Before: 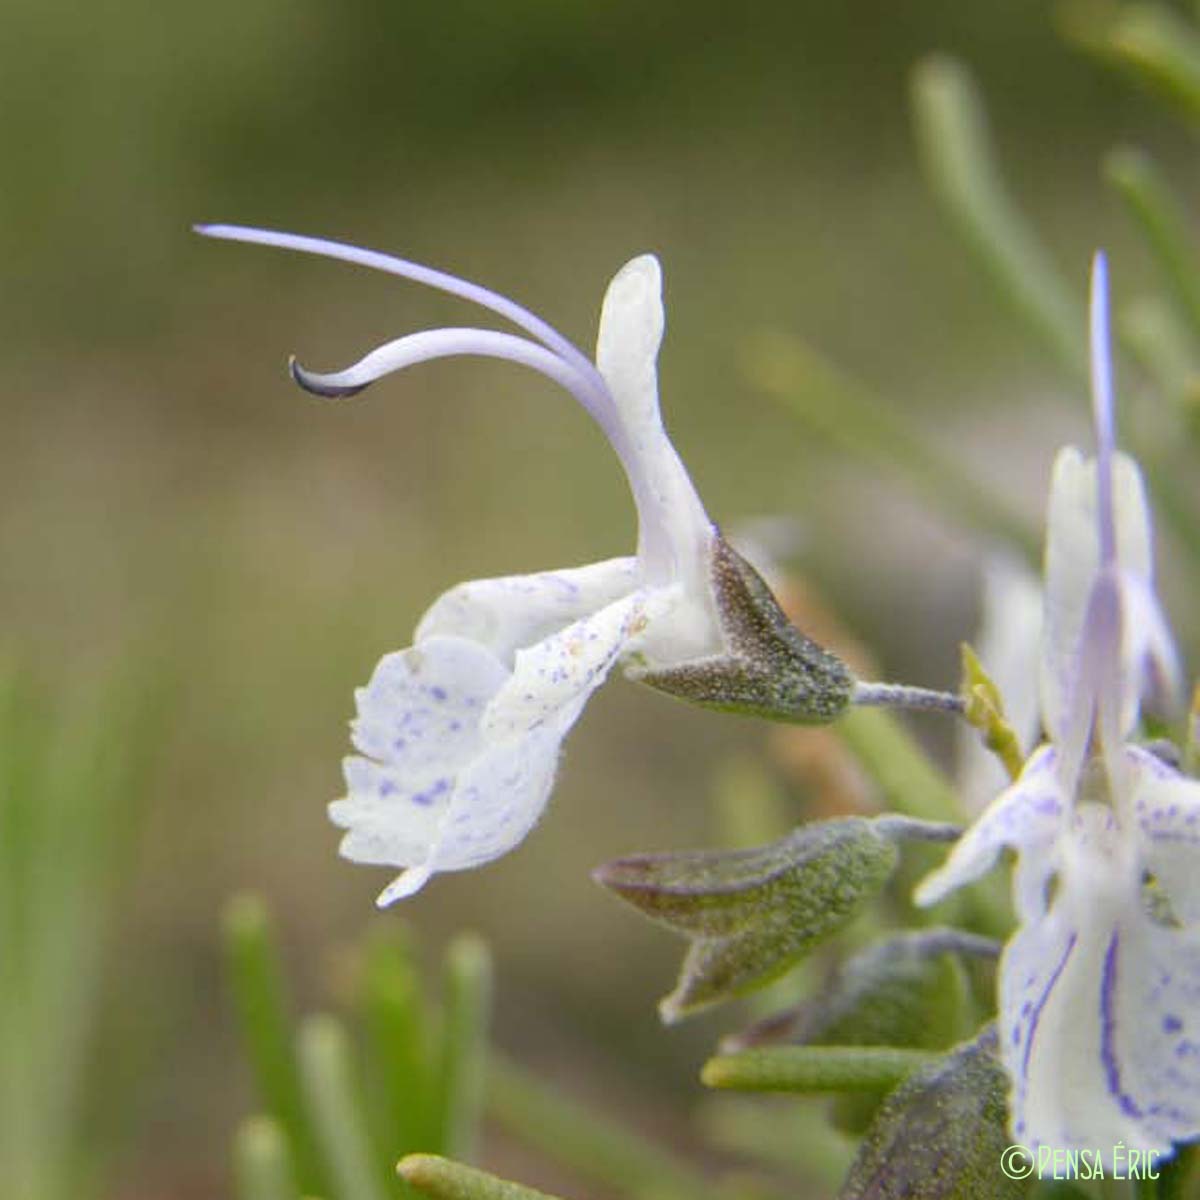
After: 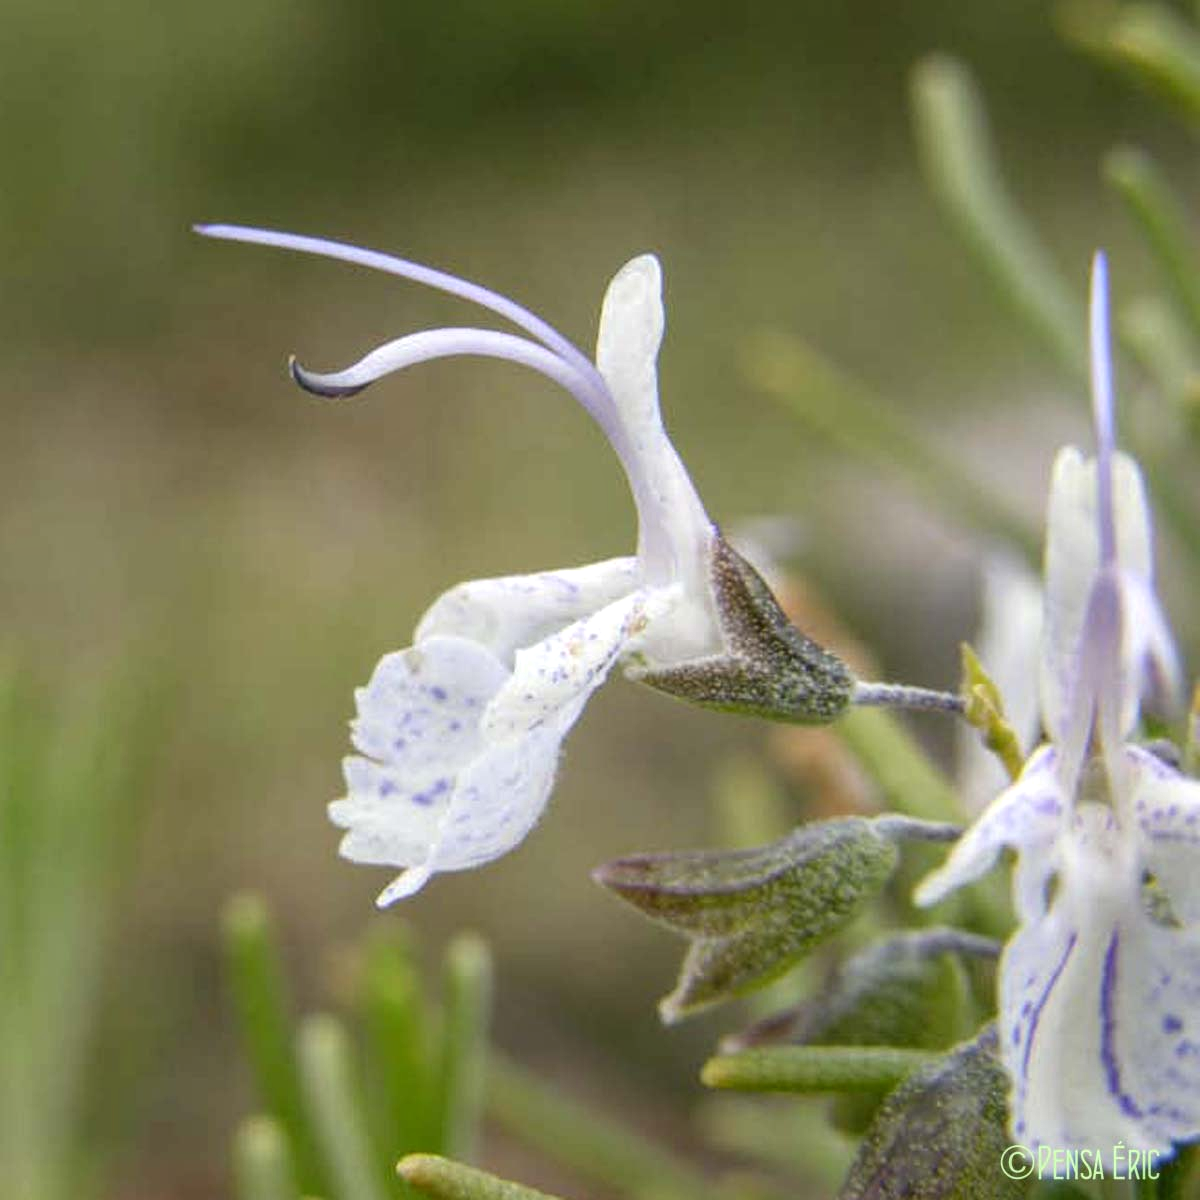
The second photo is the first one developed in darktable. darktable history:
local contrast: highlights 2%, shadows 7%, detail 133%
